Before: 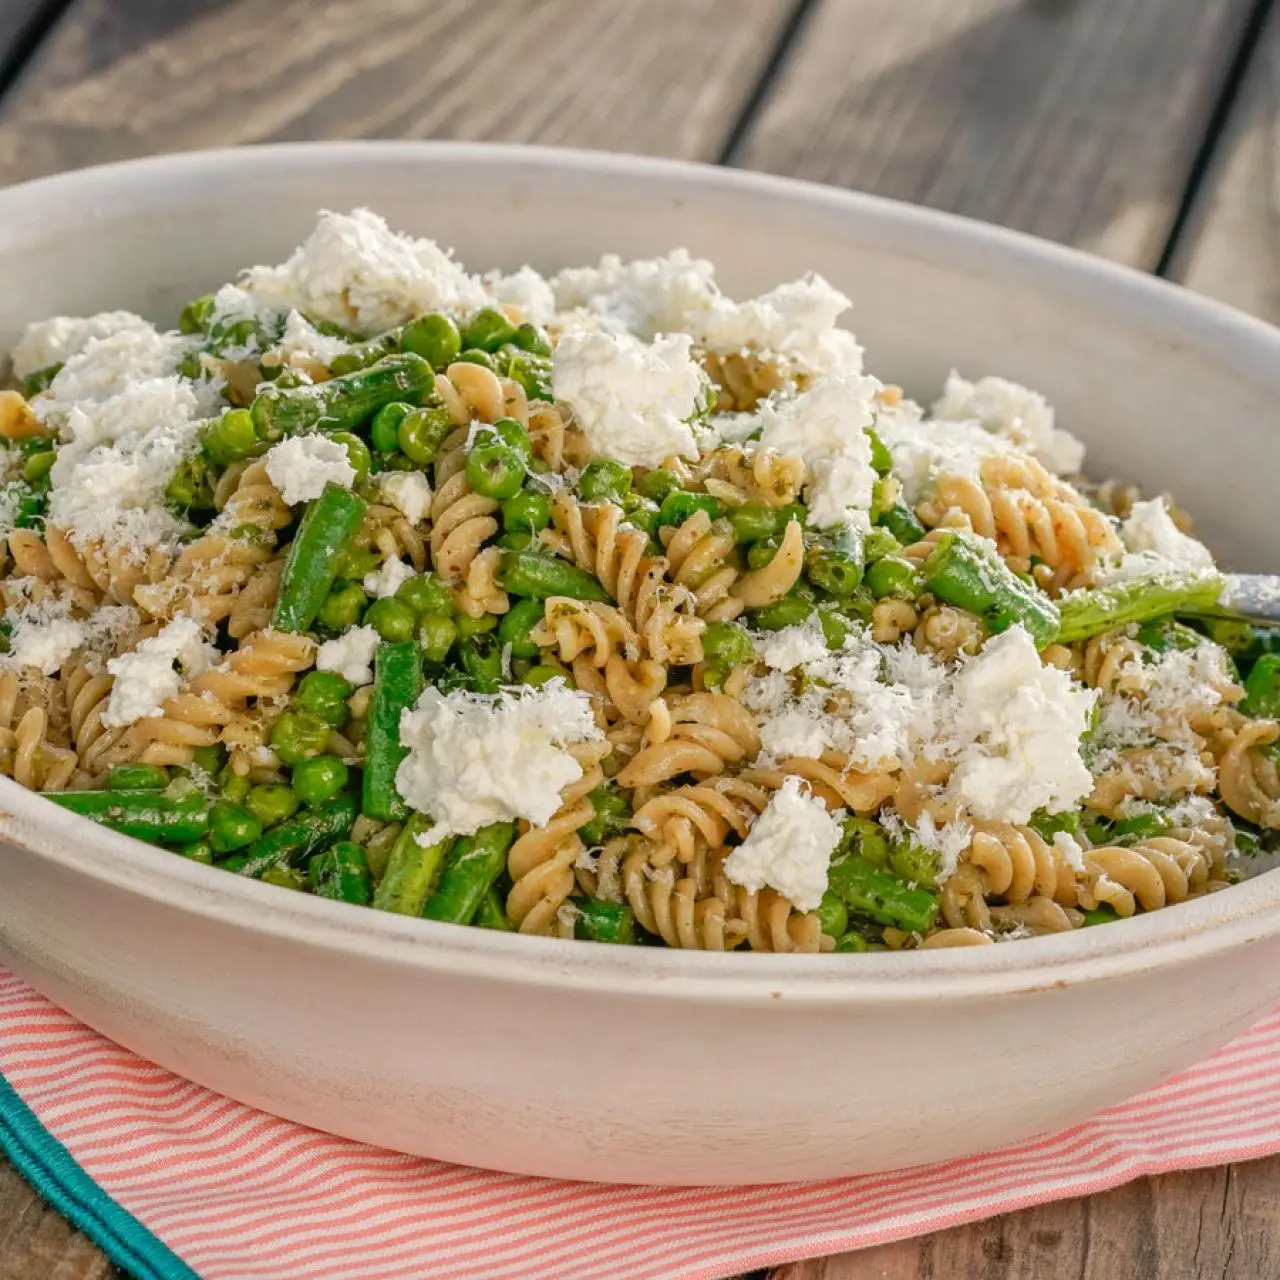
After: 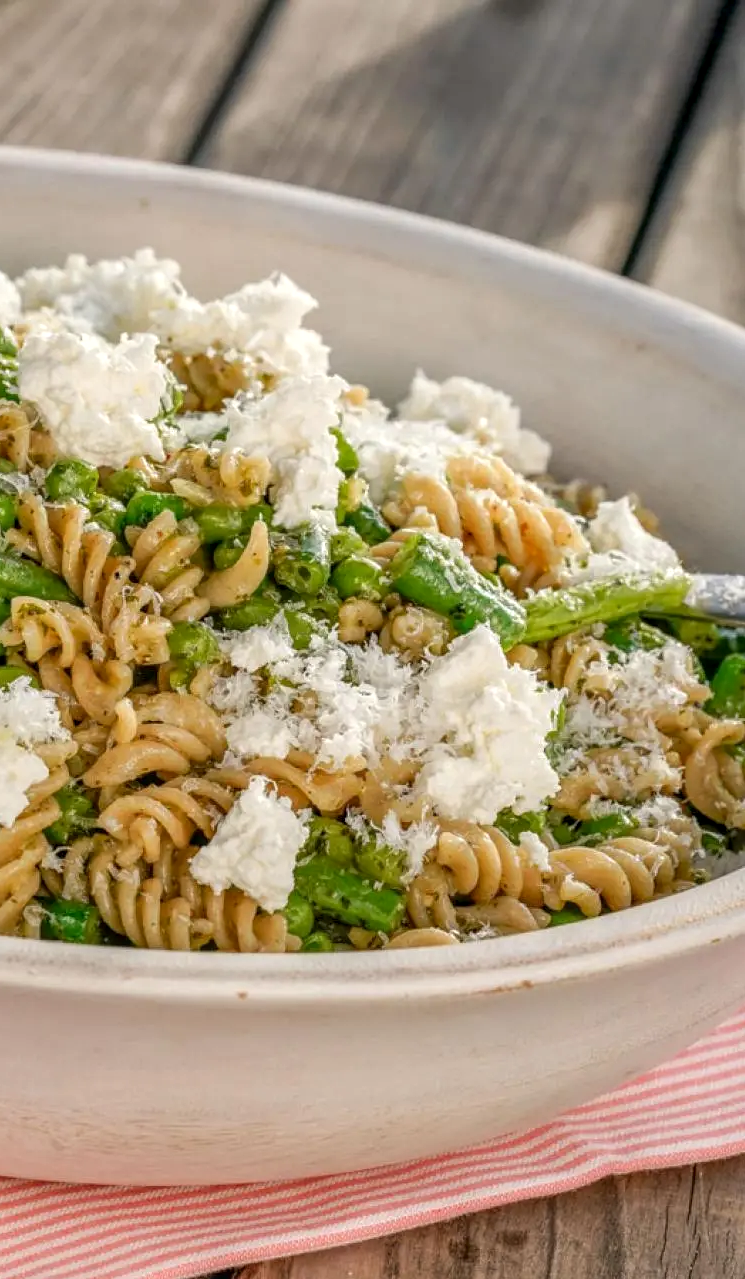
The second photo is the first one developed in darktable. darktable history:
local contrast: on, module defaults
crop: left 41.747%
